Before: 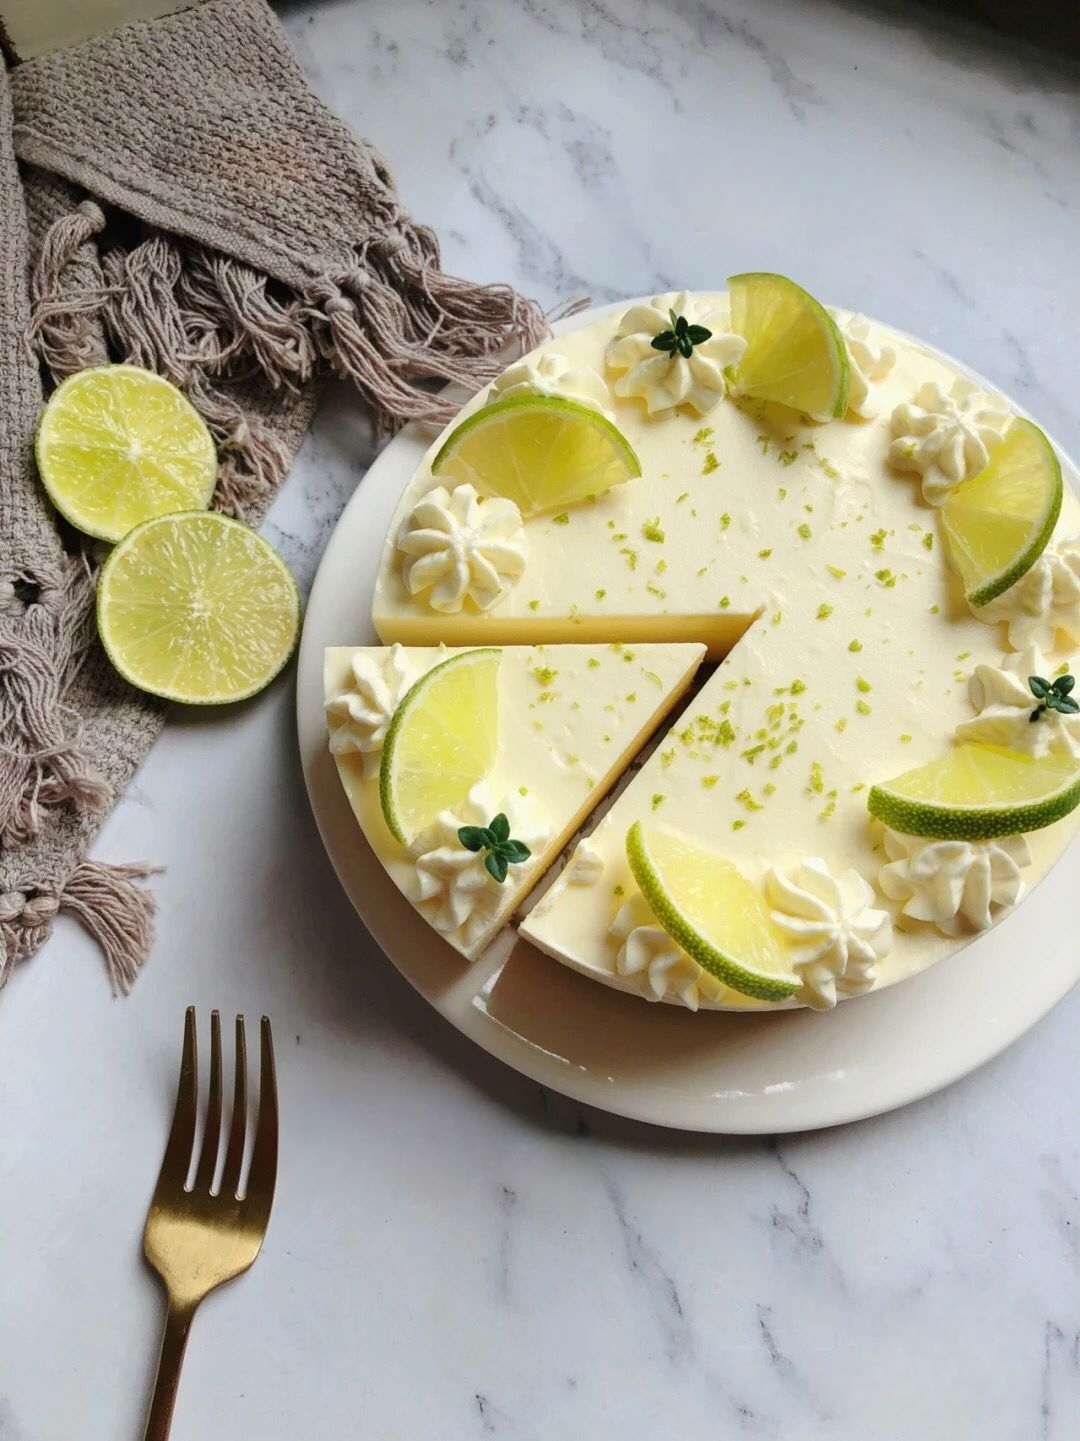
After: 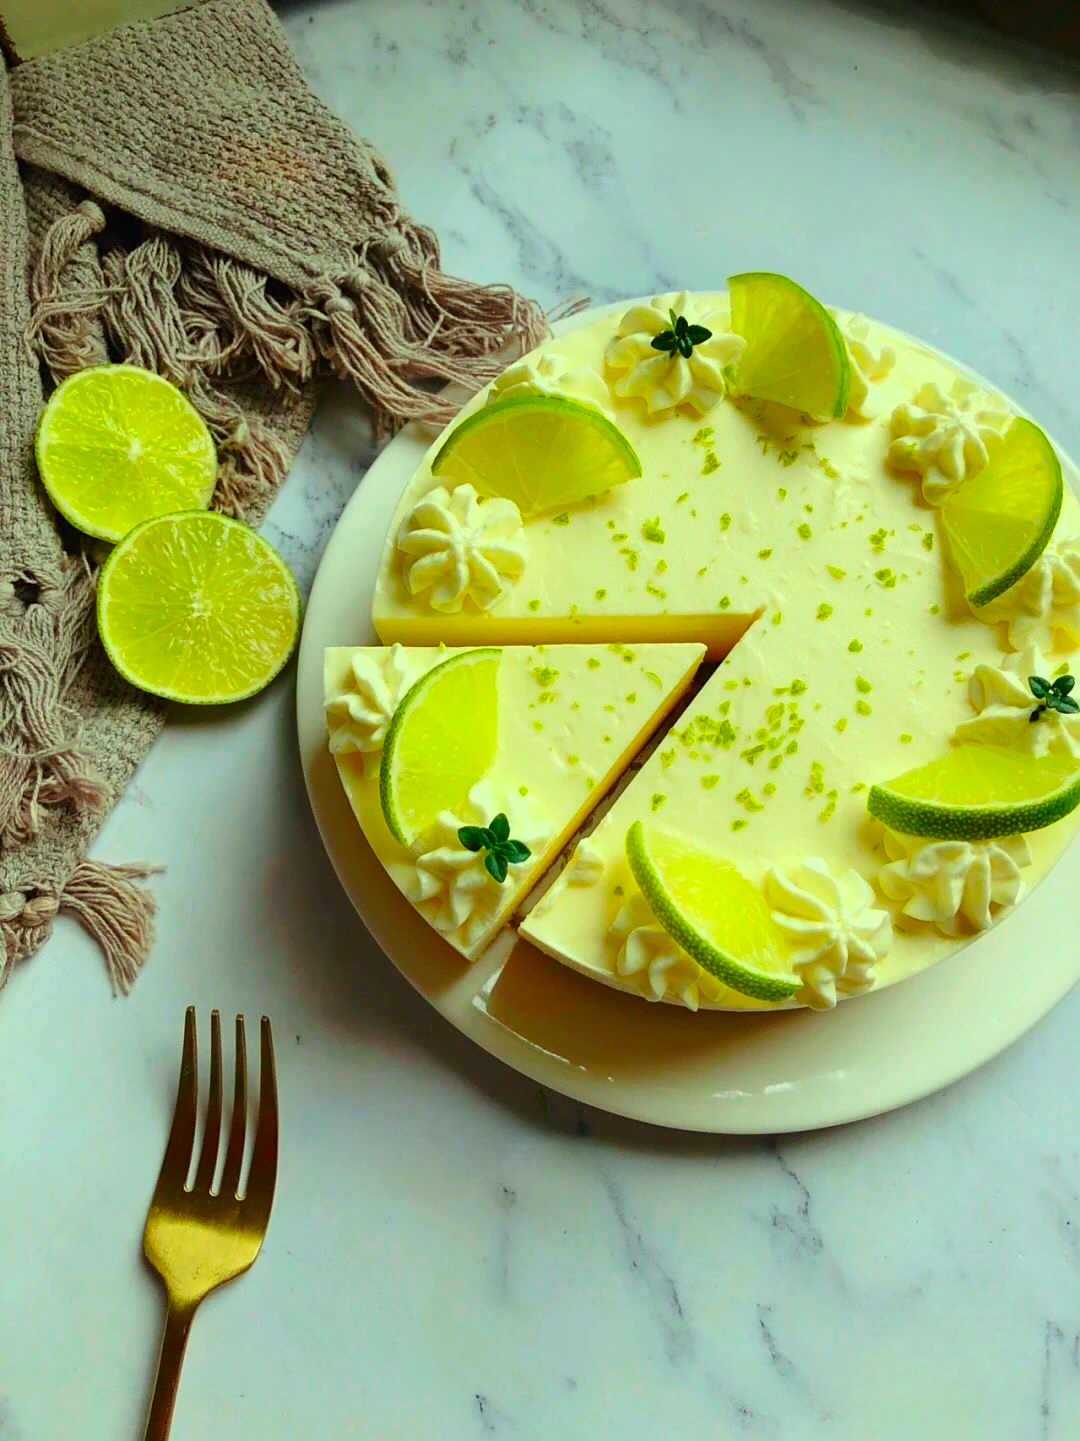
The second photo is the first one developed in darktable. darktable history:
color correction: highlights a* -10.77, highlights b* 9.8, saturation 1.72
sharpen: amount 0.2
